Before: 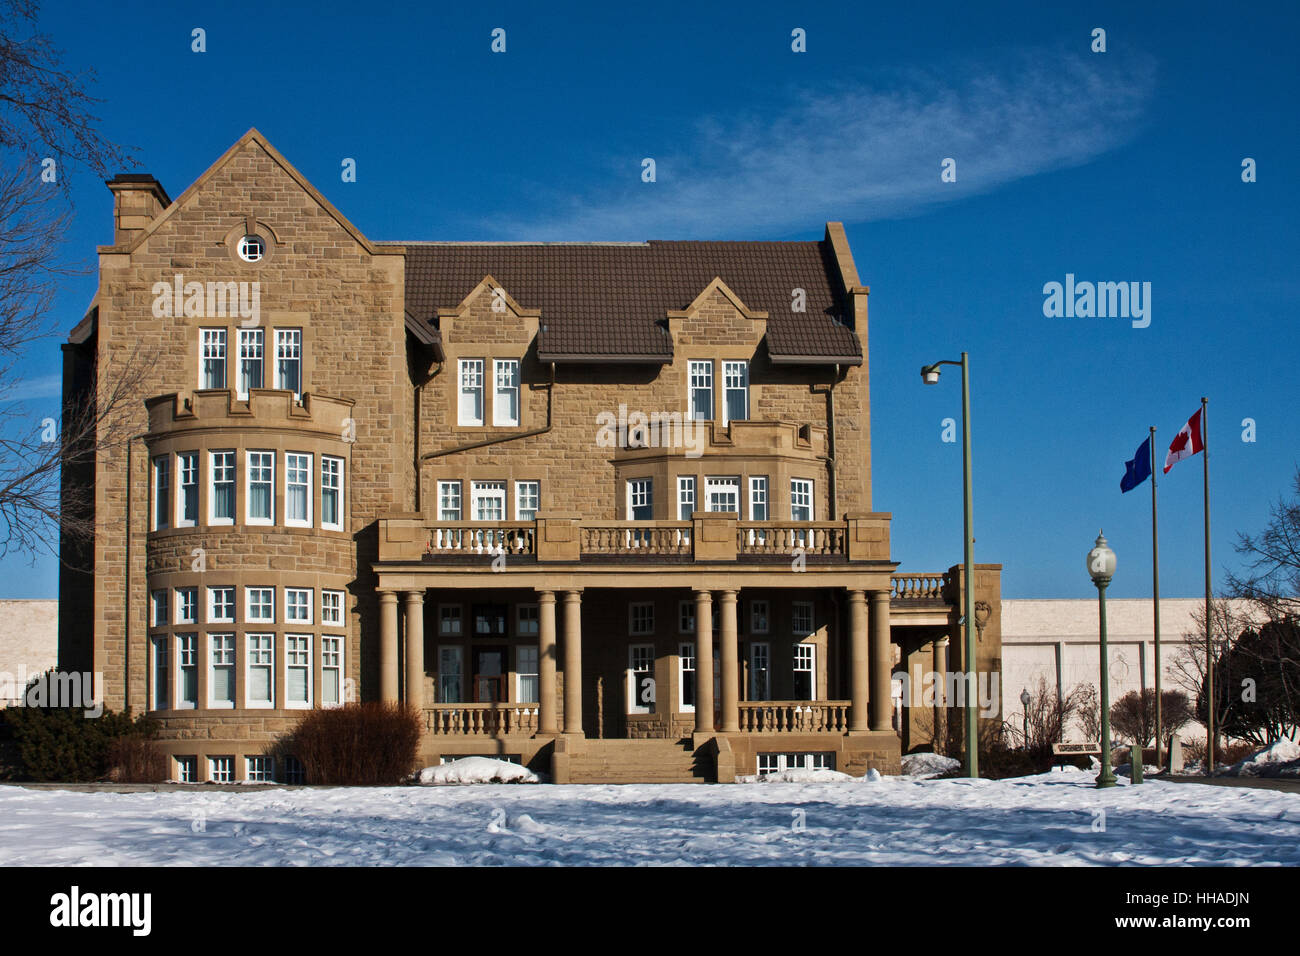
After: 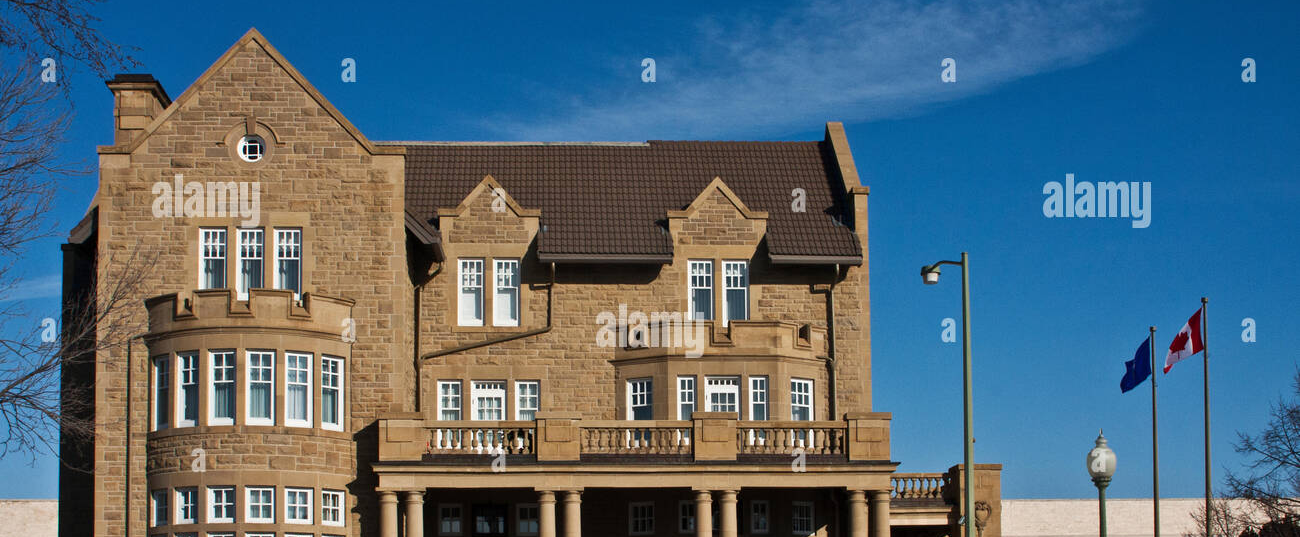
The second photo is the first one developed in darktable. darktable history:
crop and rotate: top 10.462%, bottom 33.287%
